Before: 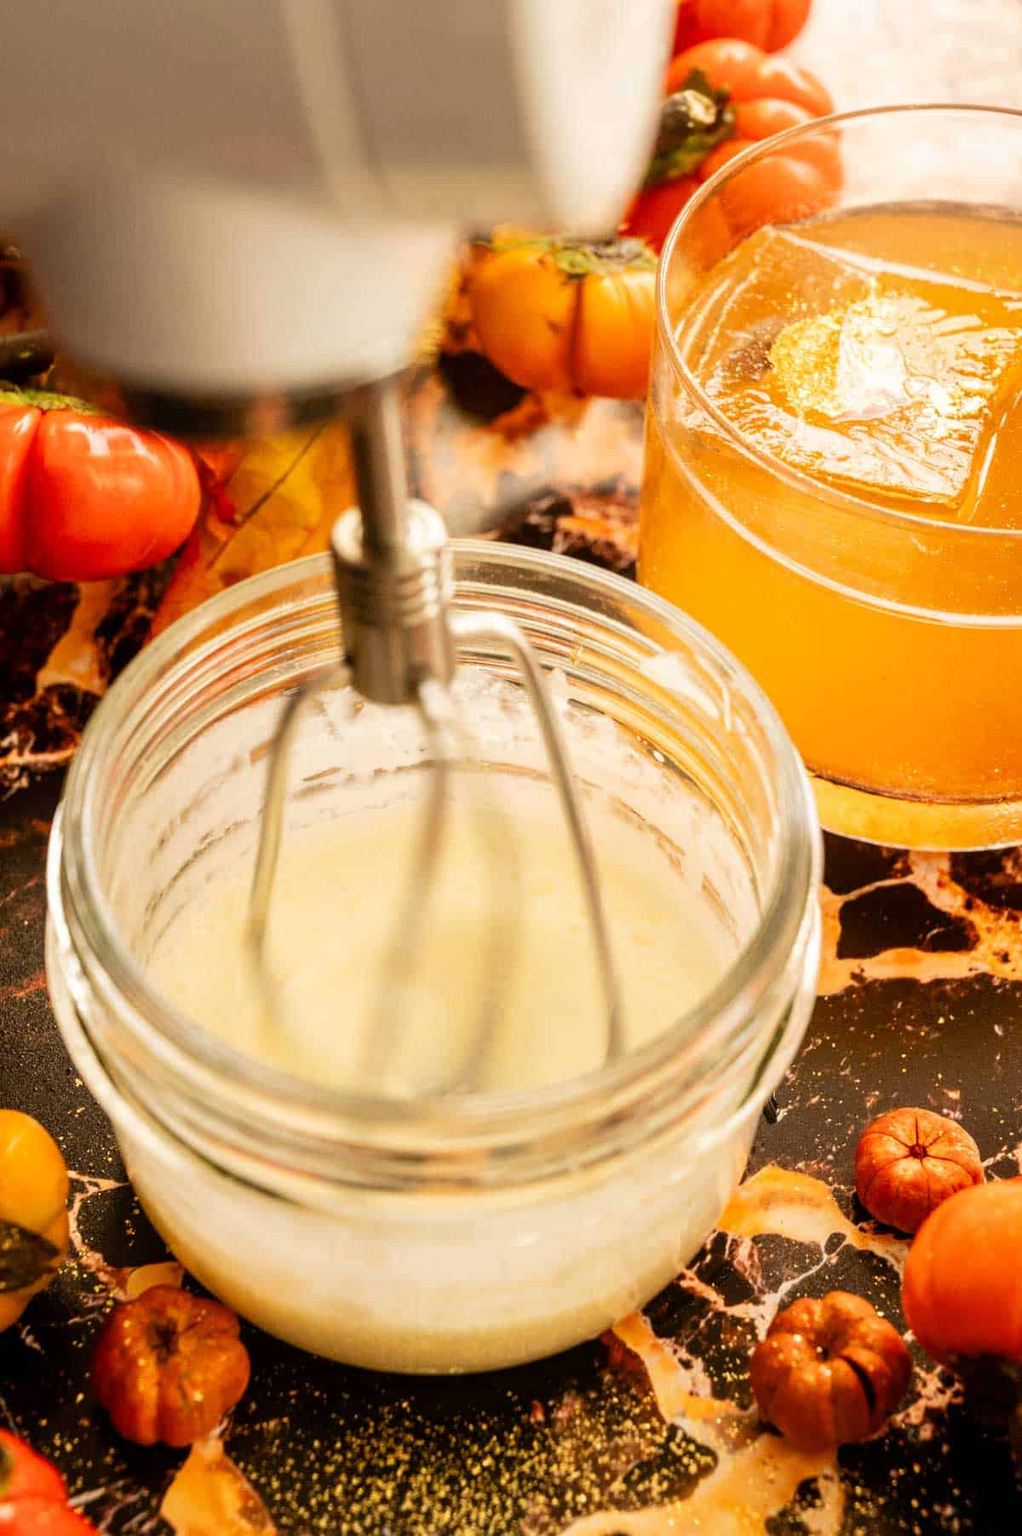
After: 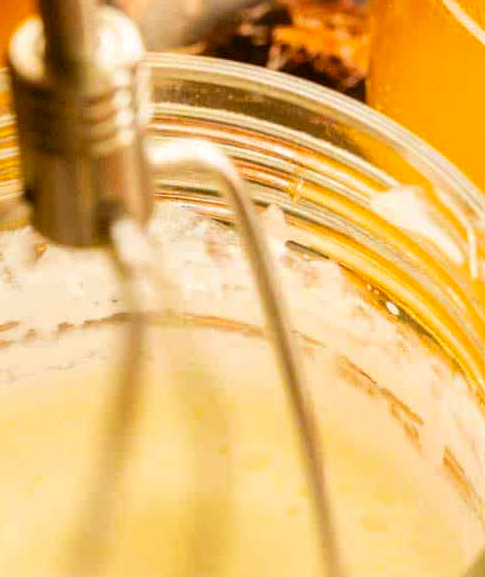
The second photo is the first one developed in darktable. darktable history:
color balance rgb: perceptual saturation grading › global saturation 20%, global vibrance 20%
crop: left 31.751%, top 32.172%, right 27.8%, bottom 35.83%
